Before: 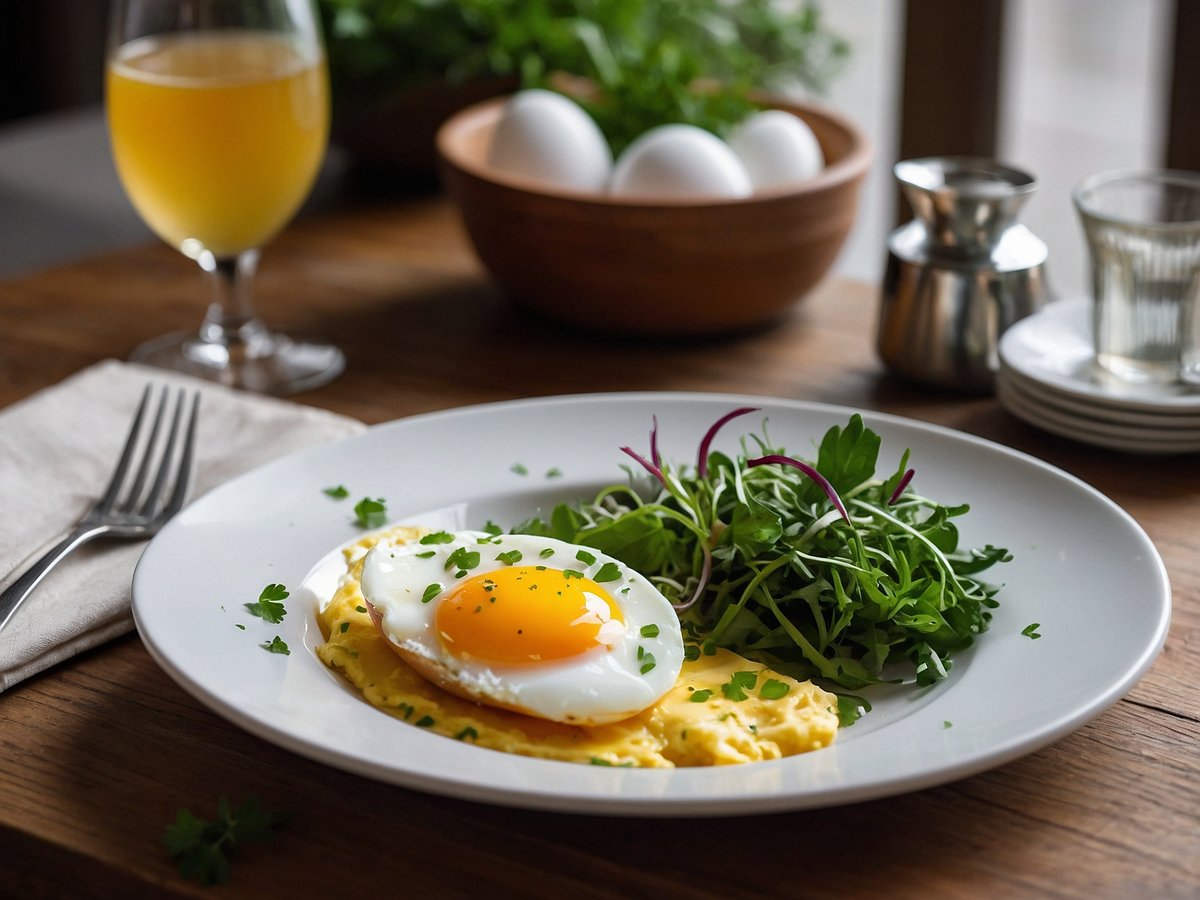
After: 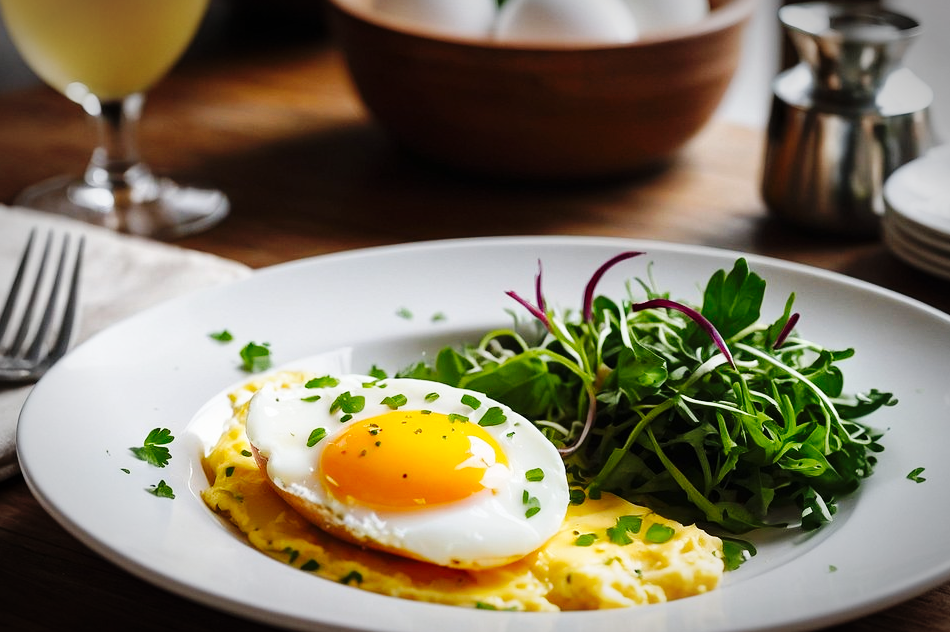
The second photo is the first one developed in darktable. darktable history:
vignetting: brightness -0.579, saturation -0.261, automatic ratio true
crop: left 9.661%, top 17.352%, right 11.154%, bottom 12.32%
base curve: curves: ch0 [(0, 0) (0.036, 0.025) (0.121, 0.166) (0.206, 0.329) (0.605, 0.79) (1, 1)], preserve colors none
